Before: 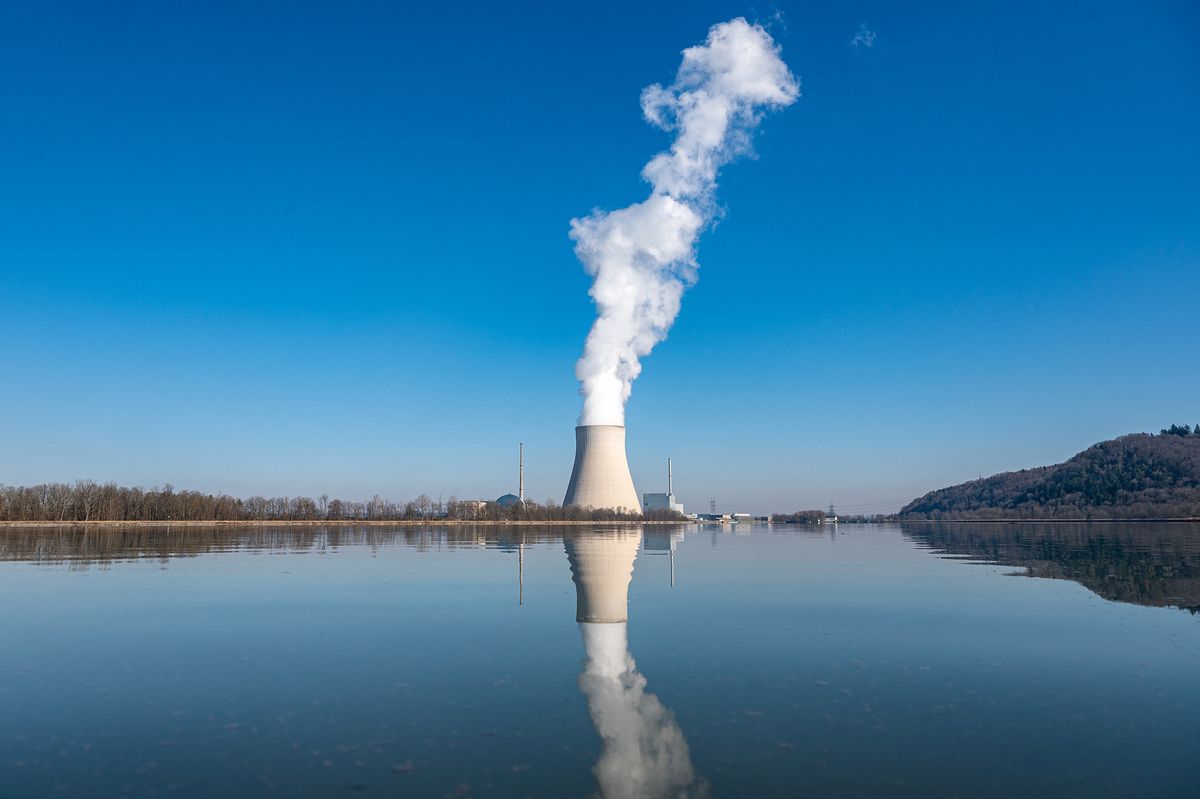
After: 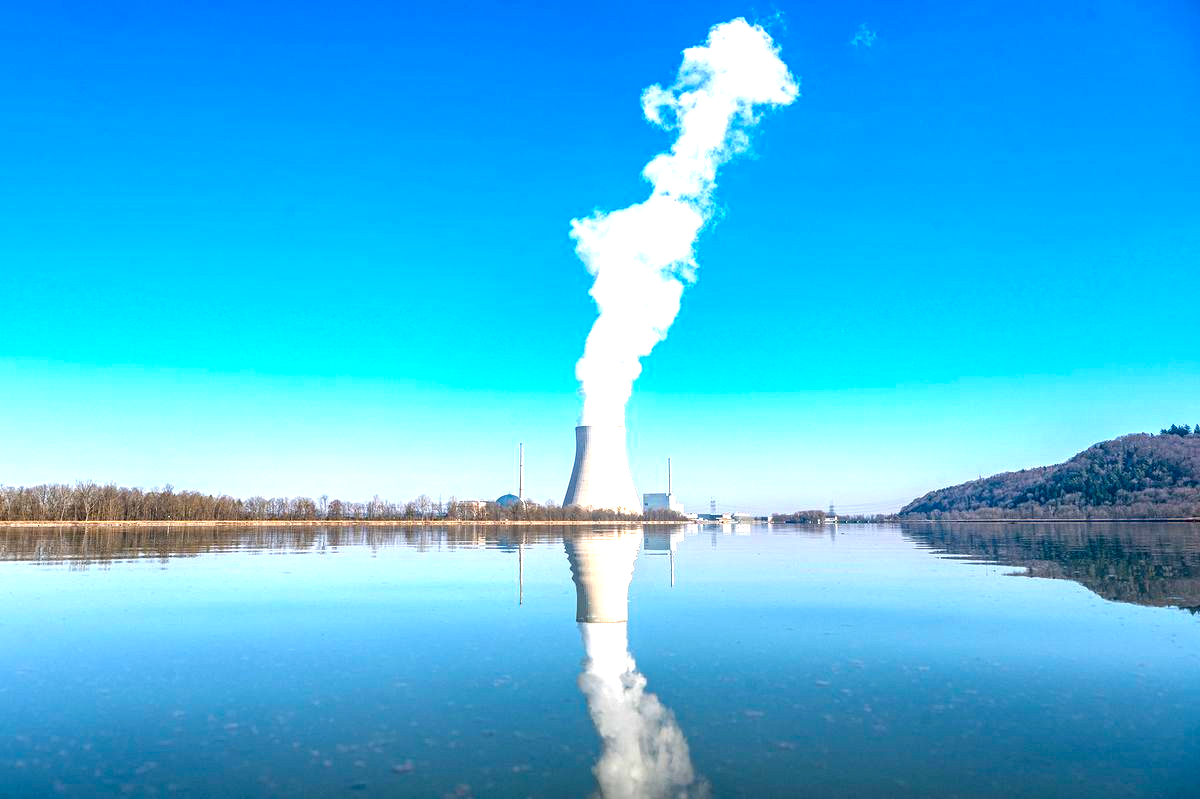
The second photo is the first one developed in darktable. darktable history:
local contrast: on, module defaults
color balance rgb: perceptual saturation grading › global saturation 25%, global vibrance 20%
exposure: black level correction 0.001, exposure 1.398 EV, compensate exposure bias true, compensate highlight preservation false
